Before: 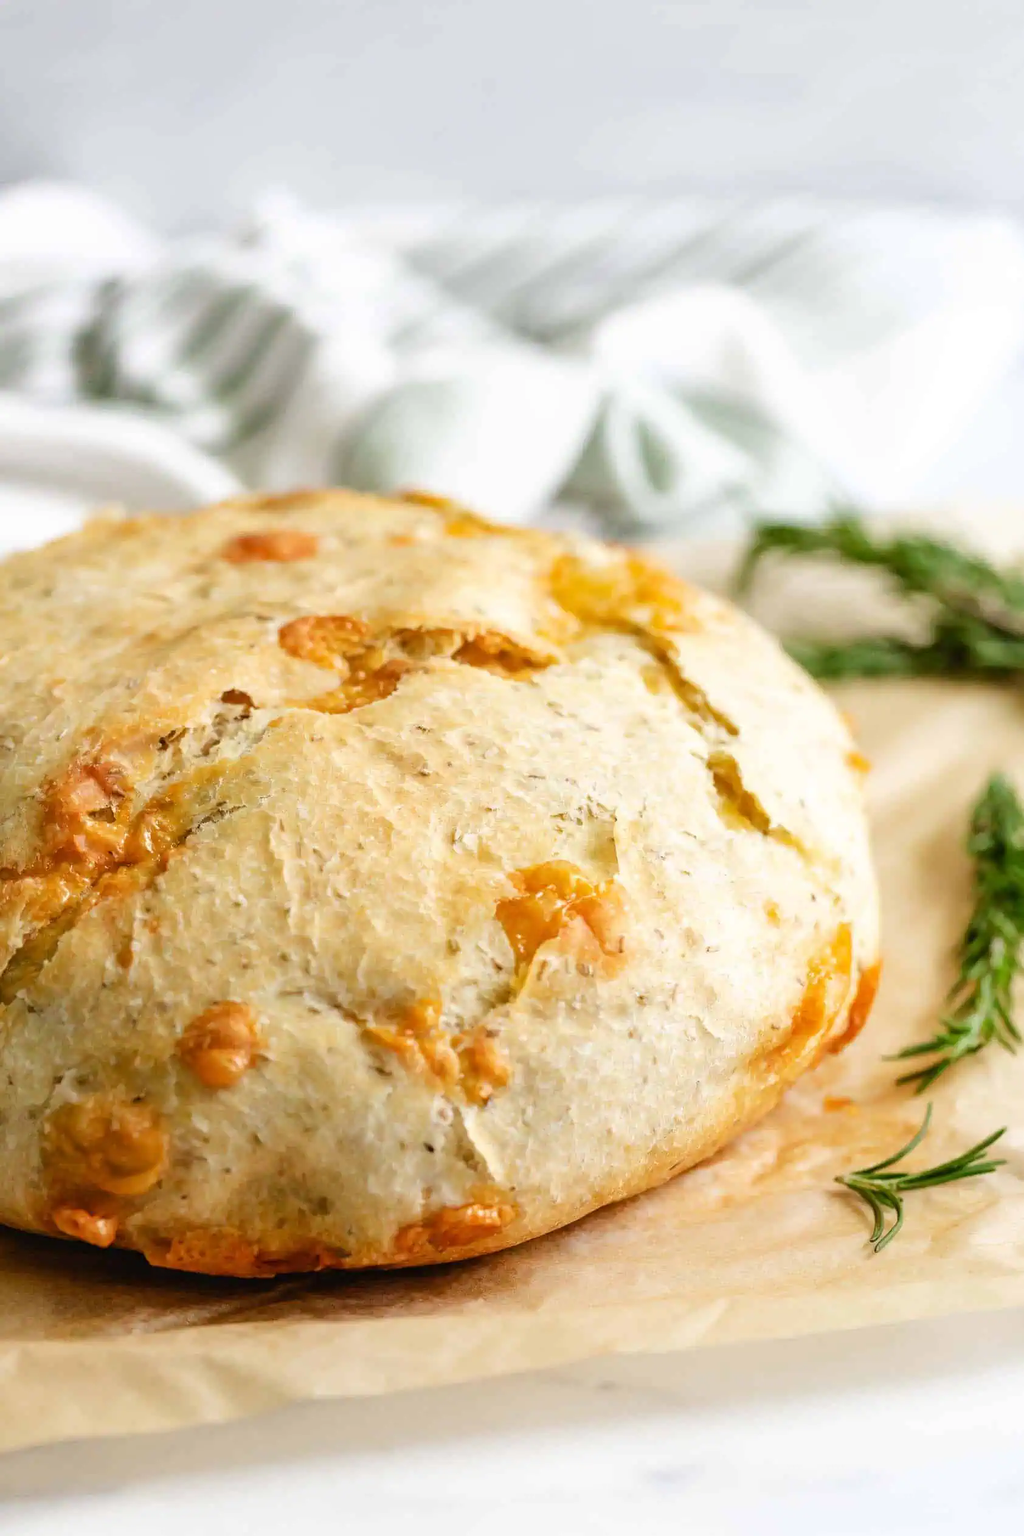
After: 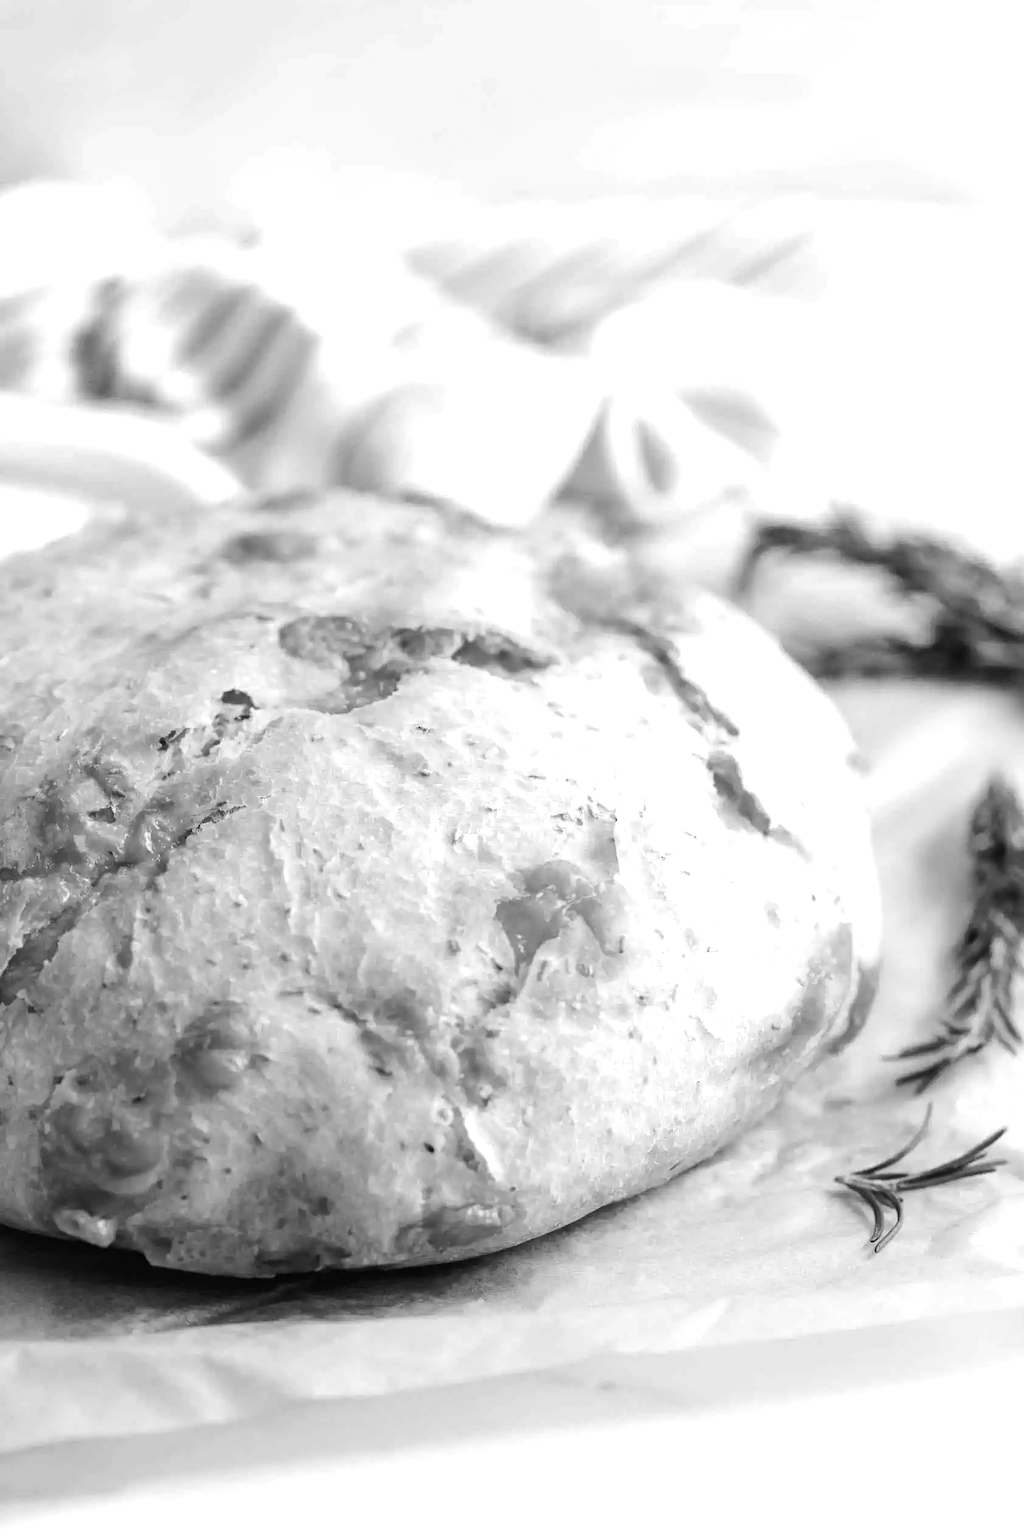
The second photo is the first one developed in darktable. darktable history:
monochrome: a -4.13, b 5.16, size 1
tone equalizer: -8 EV -0.417 EV, -7 EV -0.389 EV, -6 EV -0.333 EV, -5 EV -0.222 EV, -3 EV 0.222 EV, -2 EV 0.333 EV, -1 EV 0.389 EV, +0 EV 0.417 EV, edges refinement/feathering 500, mask exposure compensation -1.57 EV, preserve details no
